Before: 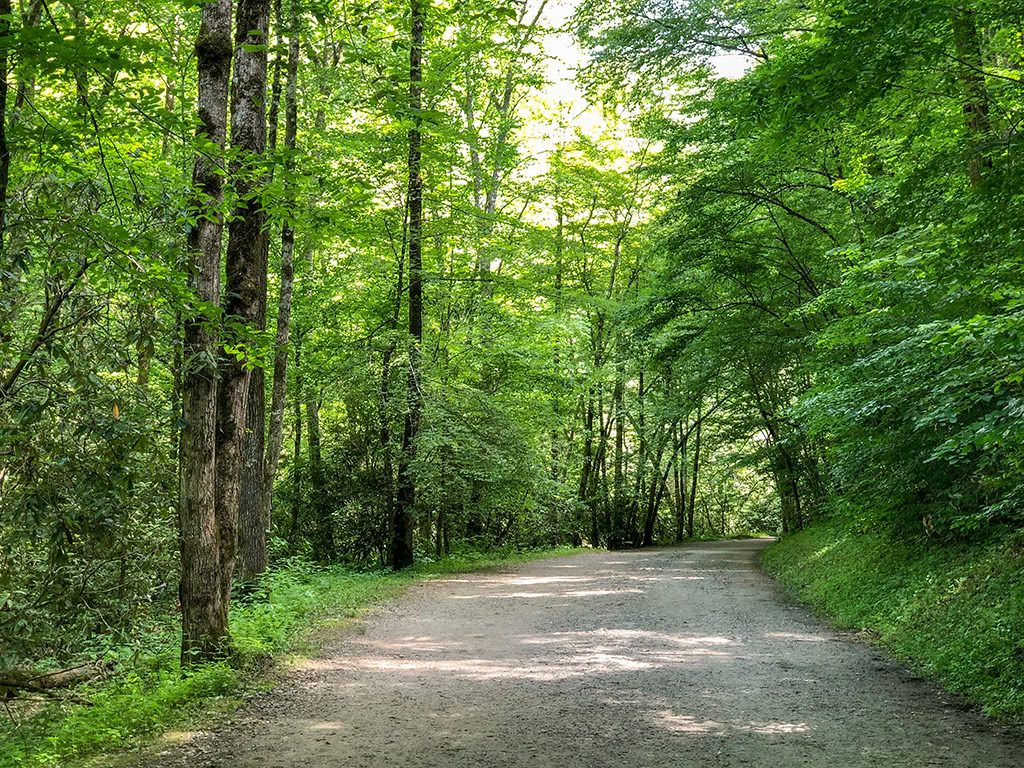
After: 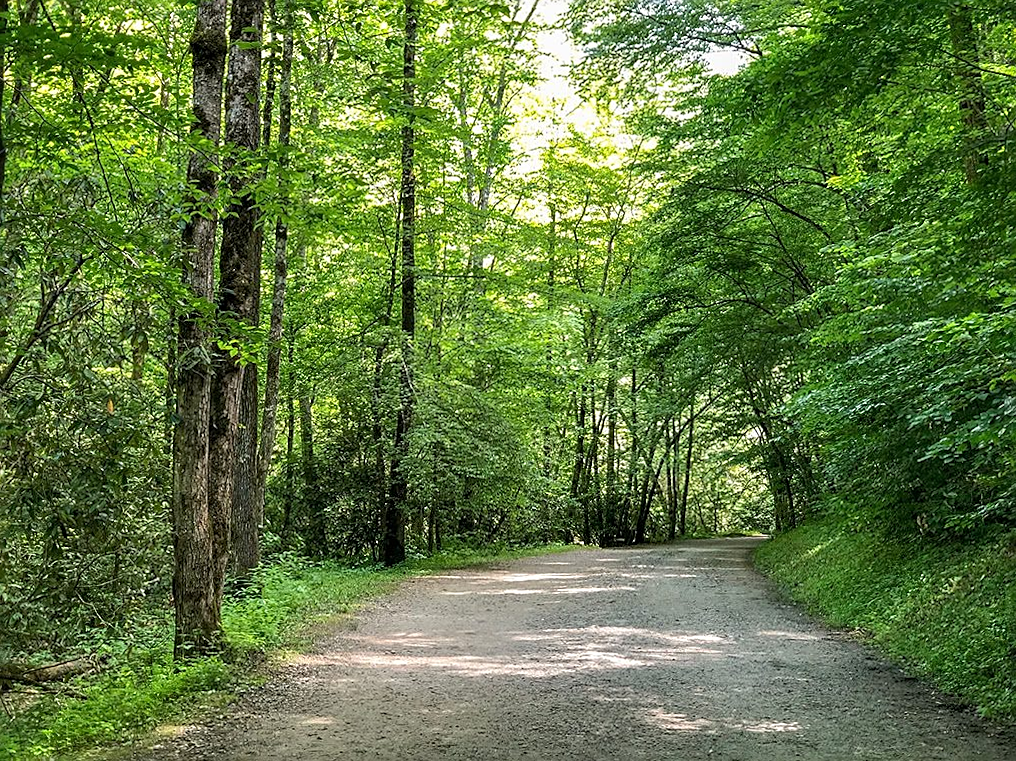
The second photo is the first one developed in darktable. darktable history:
rotate and perspective: rotation 0.192°, lens shift (horizontal) -0.015, crop left 0.005, crop right 0.996, crop top 0.006, crop bottom 0.99
sharpen: on, module defaults
